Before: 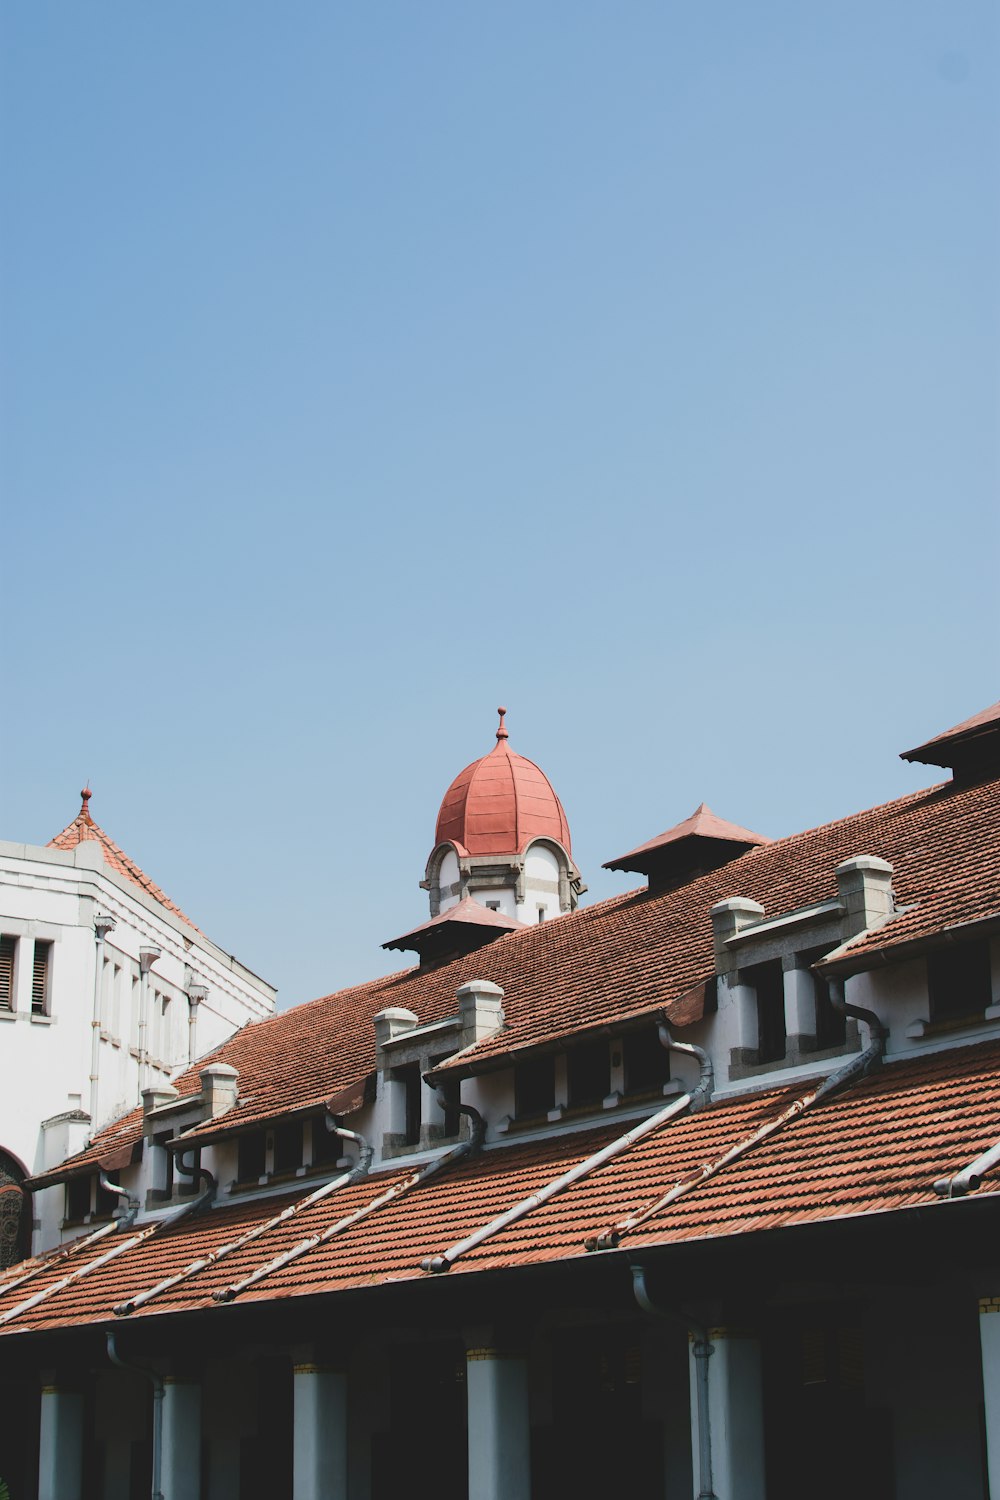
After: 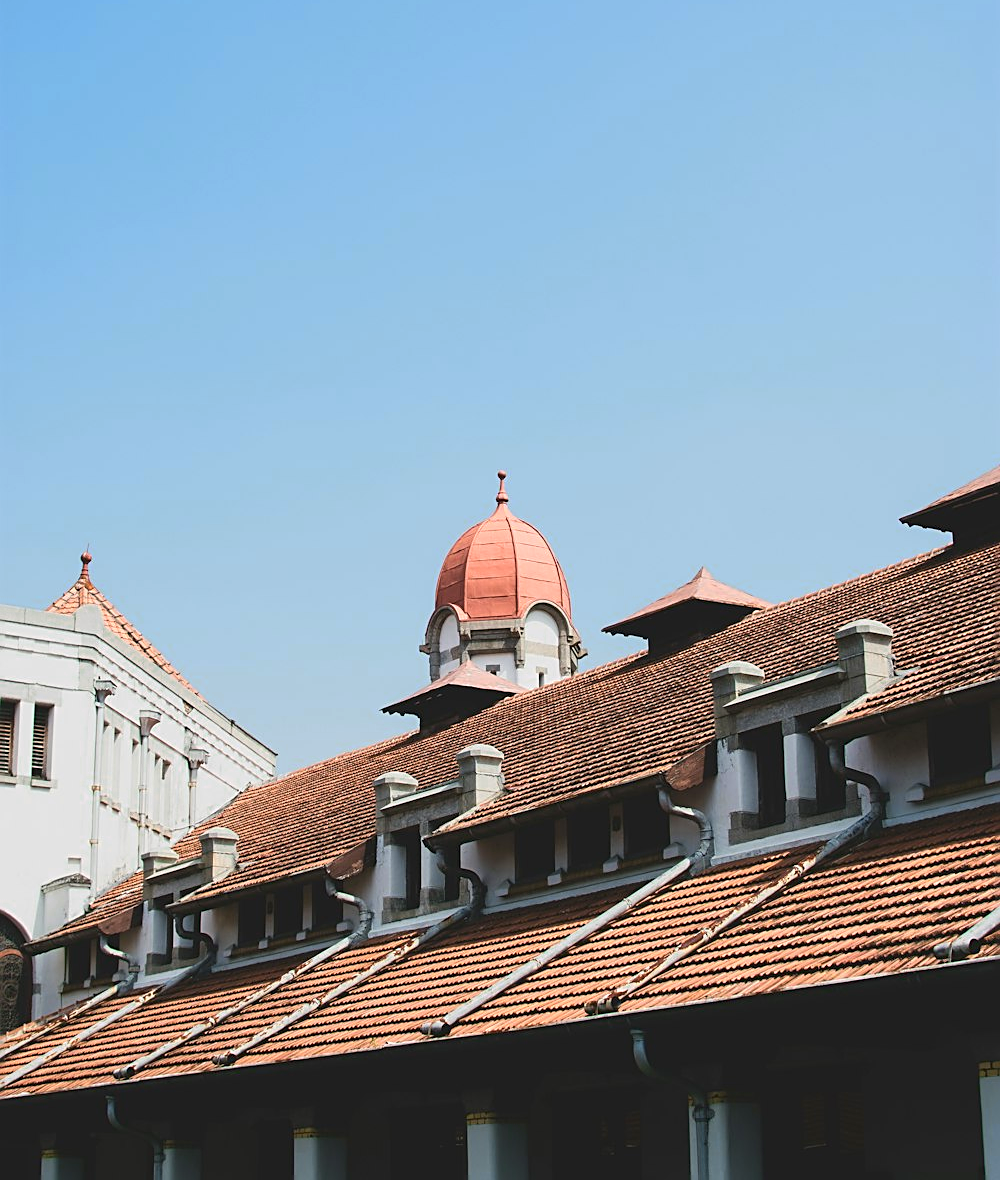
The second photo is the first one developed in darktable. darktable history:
sharpen: on, module defaults
crop and rotate: top 15.774%, bottom 5.506%
color zones: curves: ch0 [(0.099, 0.624) (0.257, 0.596) (0.384, 0.376) (0.529, 0.492) (0.697, 0.564) (0.768, 0.532) (0.908, 0.644)]; ch1 [(0.112, 0.564) (0.254, 0.612) (0.432, 0.676) (0.592, 0.456) (0.743, 0.684) (0.888, 0.536)]; ch2 [(0.25, 0.5) (0.469, 0.36) (0.75, 0.5)]
